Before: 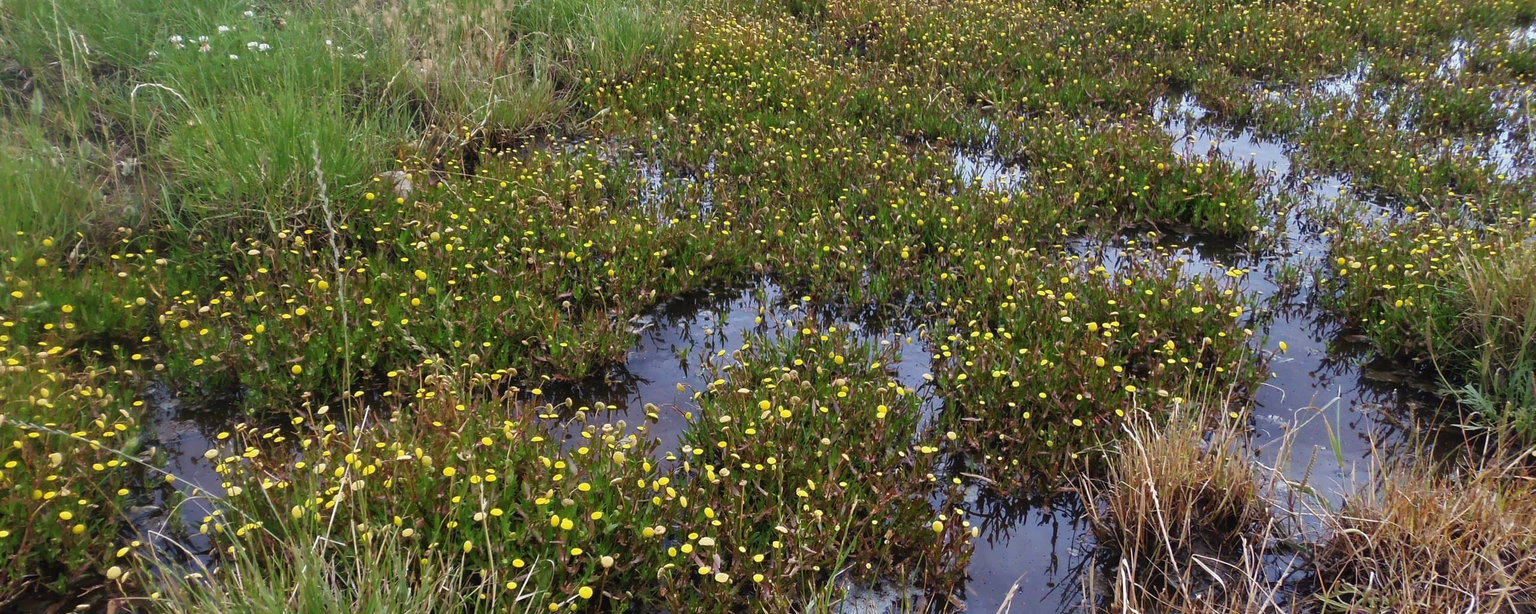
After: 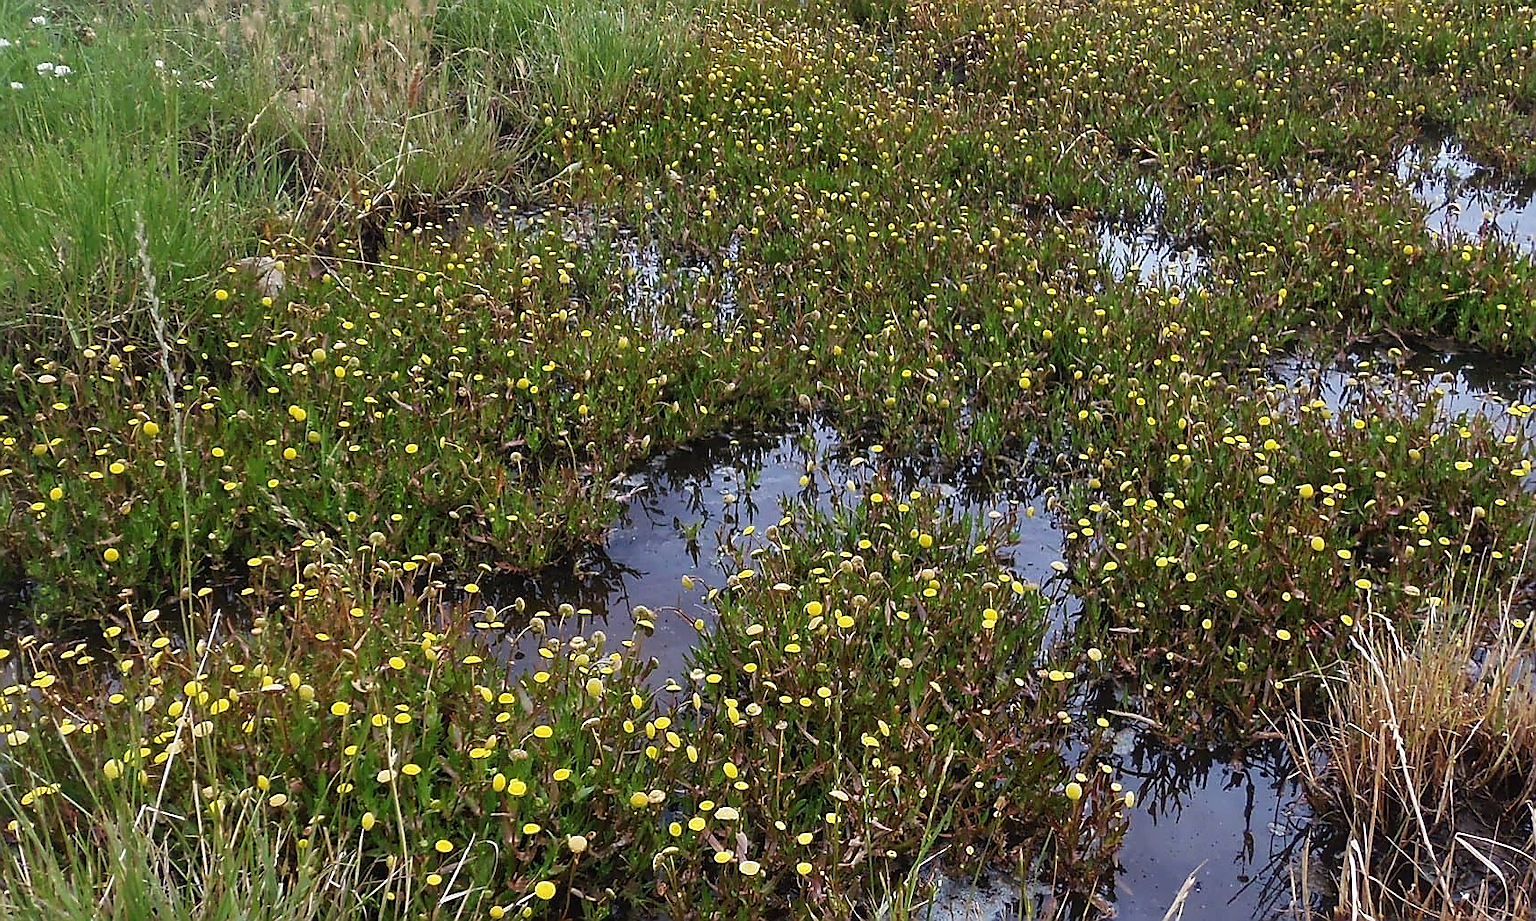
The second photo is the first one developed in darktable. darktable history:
sharpen: radius 1.352, amount 1.233, threshold 0.759
crop and rotate: left 14.498%, right 18.894%
